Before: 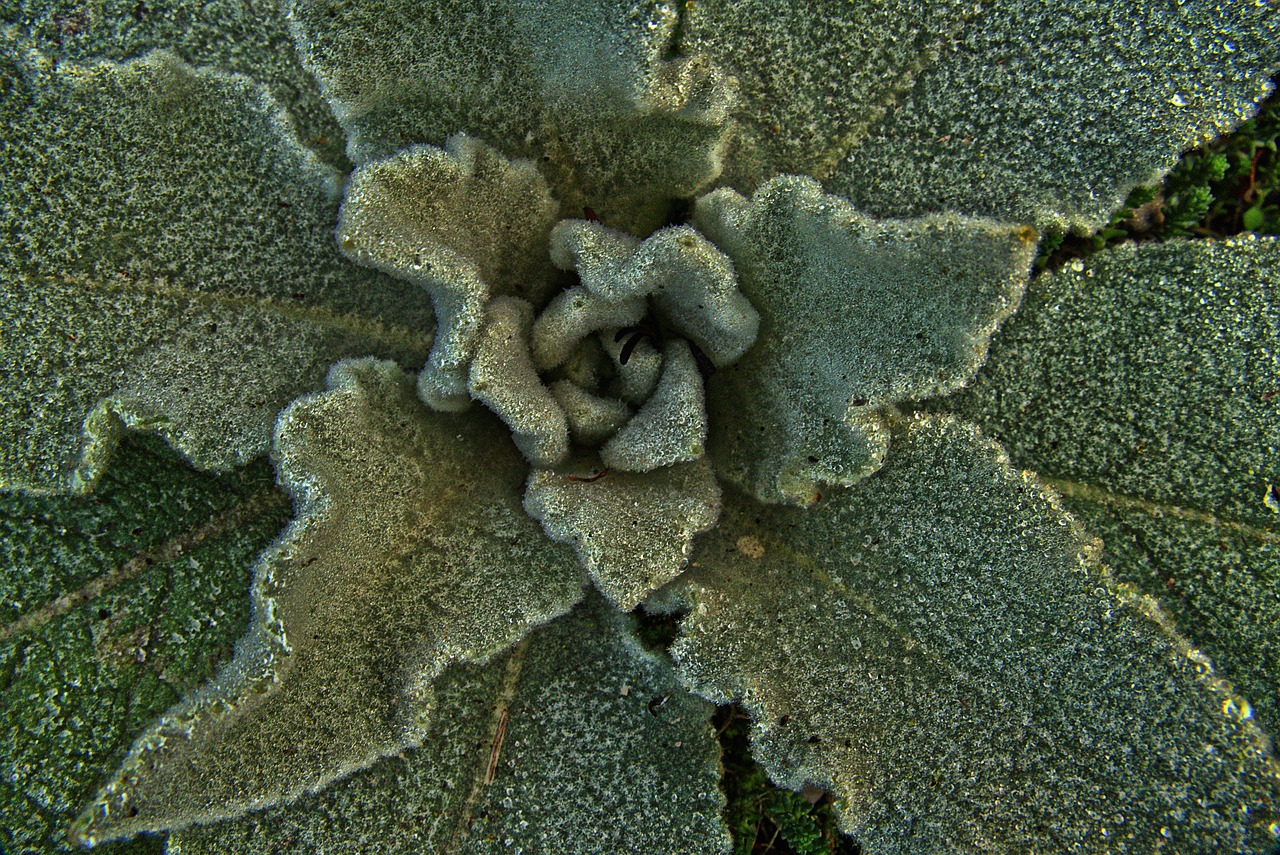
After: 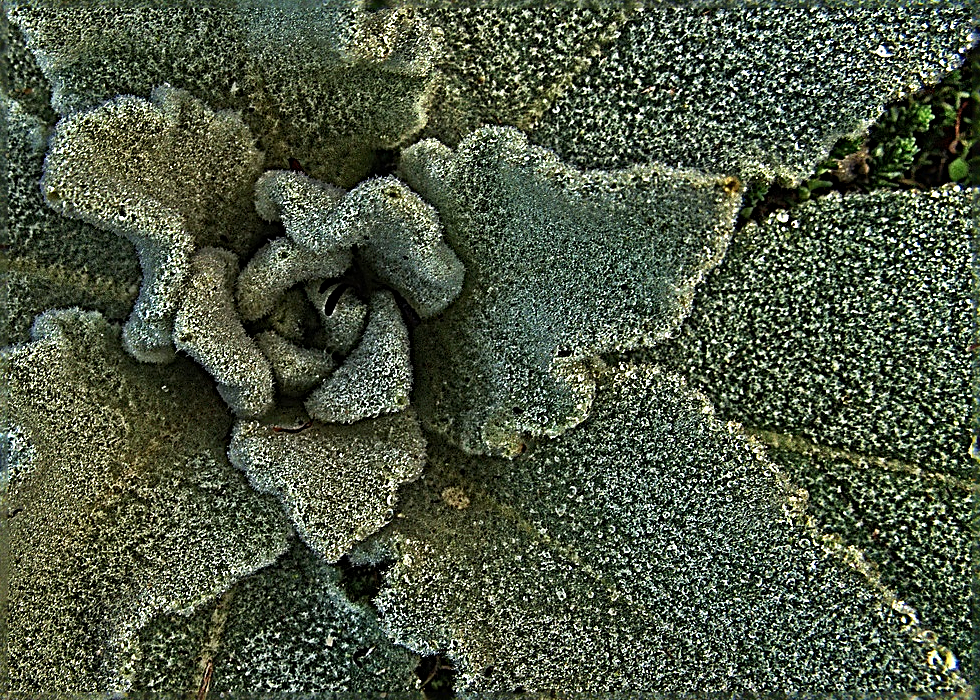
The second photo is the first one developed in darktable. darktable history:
crop: left 23.095%, top 5.827%, bottom 11.854%
sharpen: radius 3.158, amount 1.731
